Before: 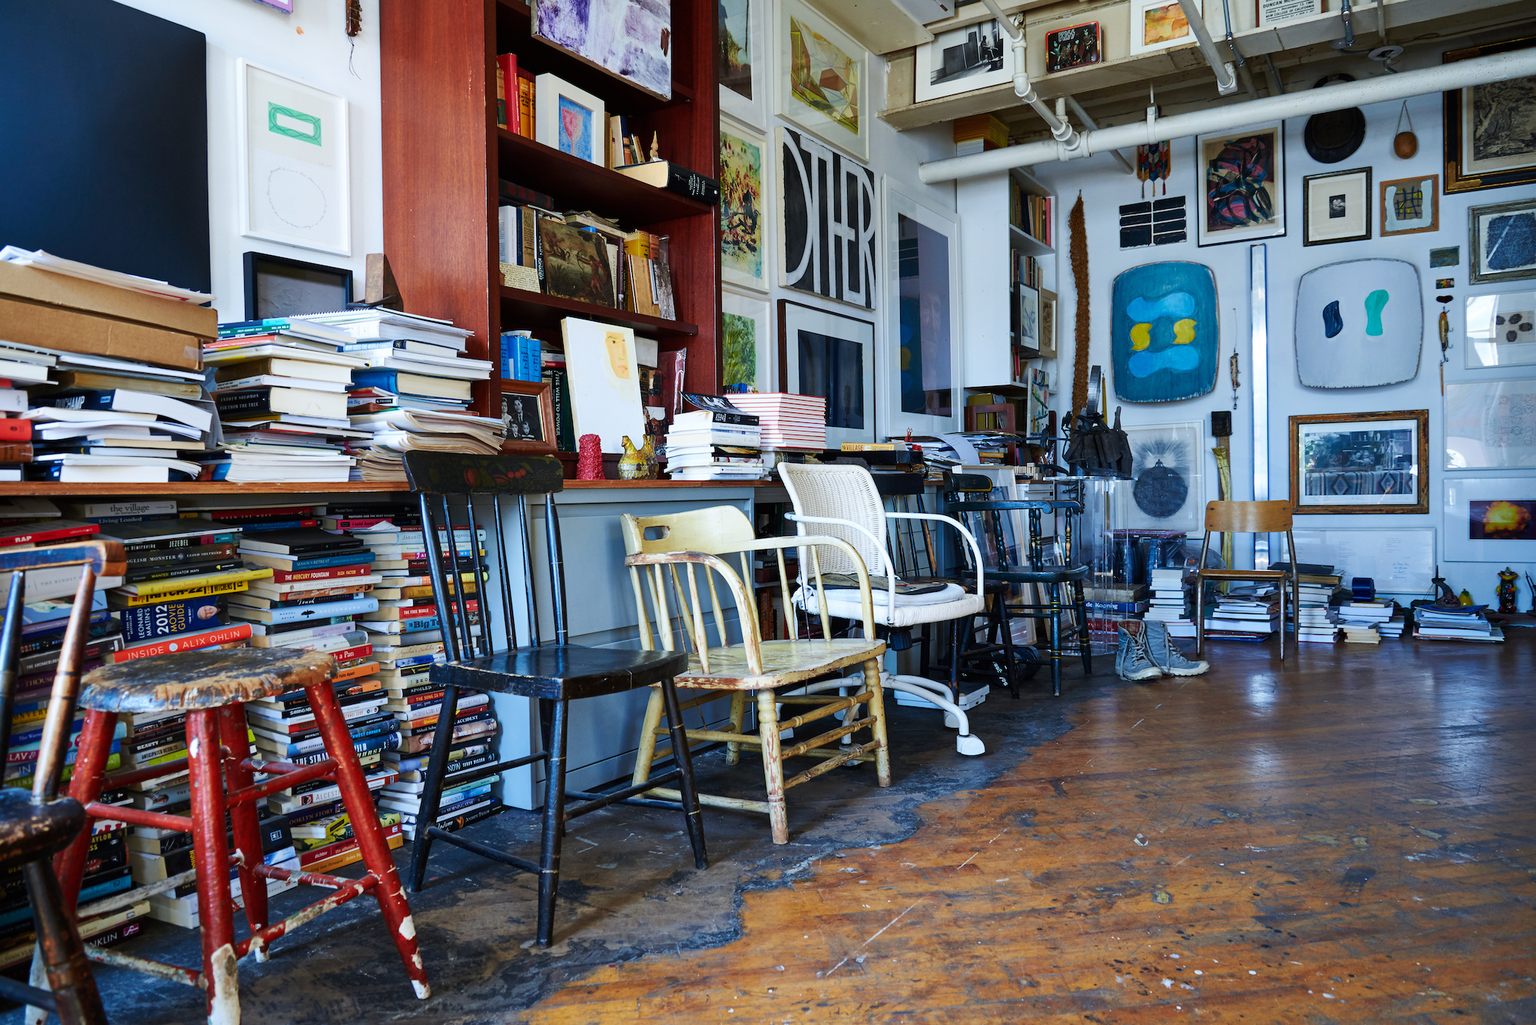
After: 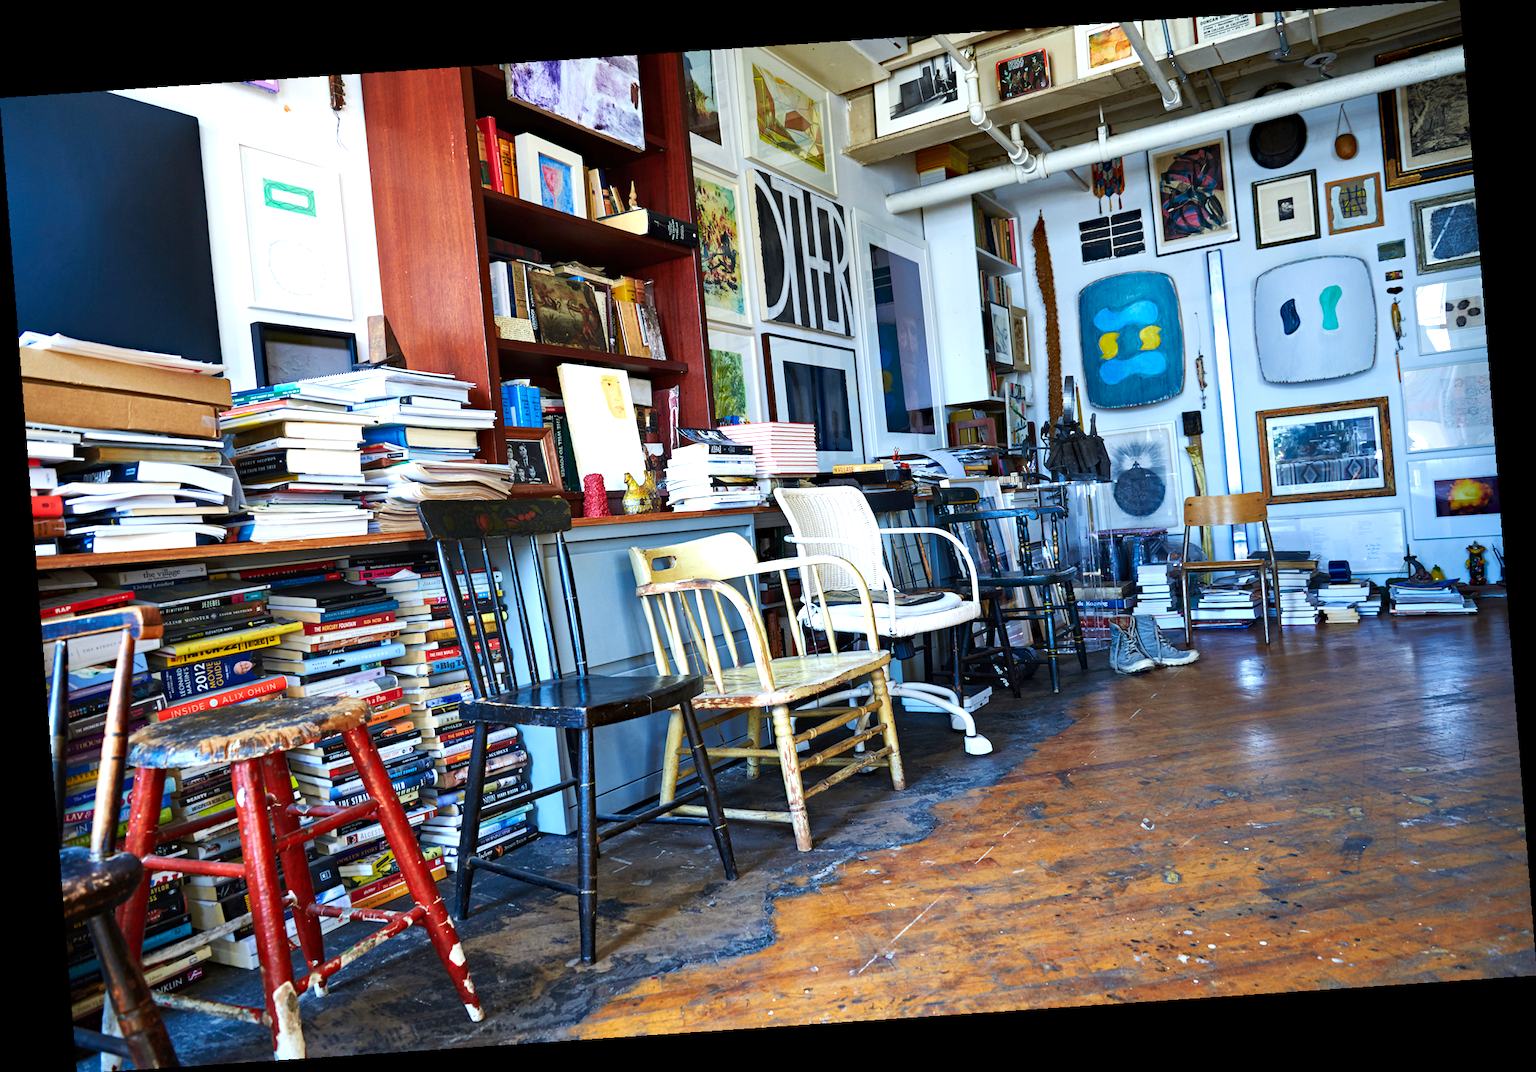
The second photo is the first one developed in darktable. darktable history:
tone equalizer: on, module defaults
exposure: exposure 0.6 EV, compensate highlight preservation false
haze removal: compatibility mode true, adaptive false
rotate and perspective: rotation -4.2°, shear 0.006, automatic cropping off
